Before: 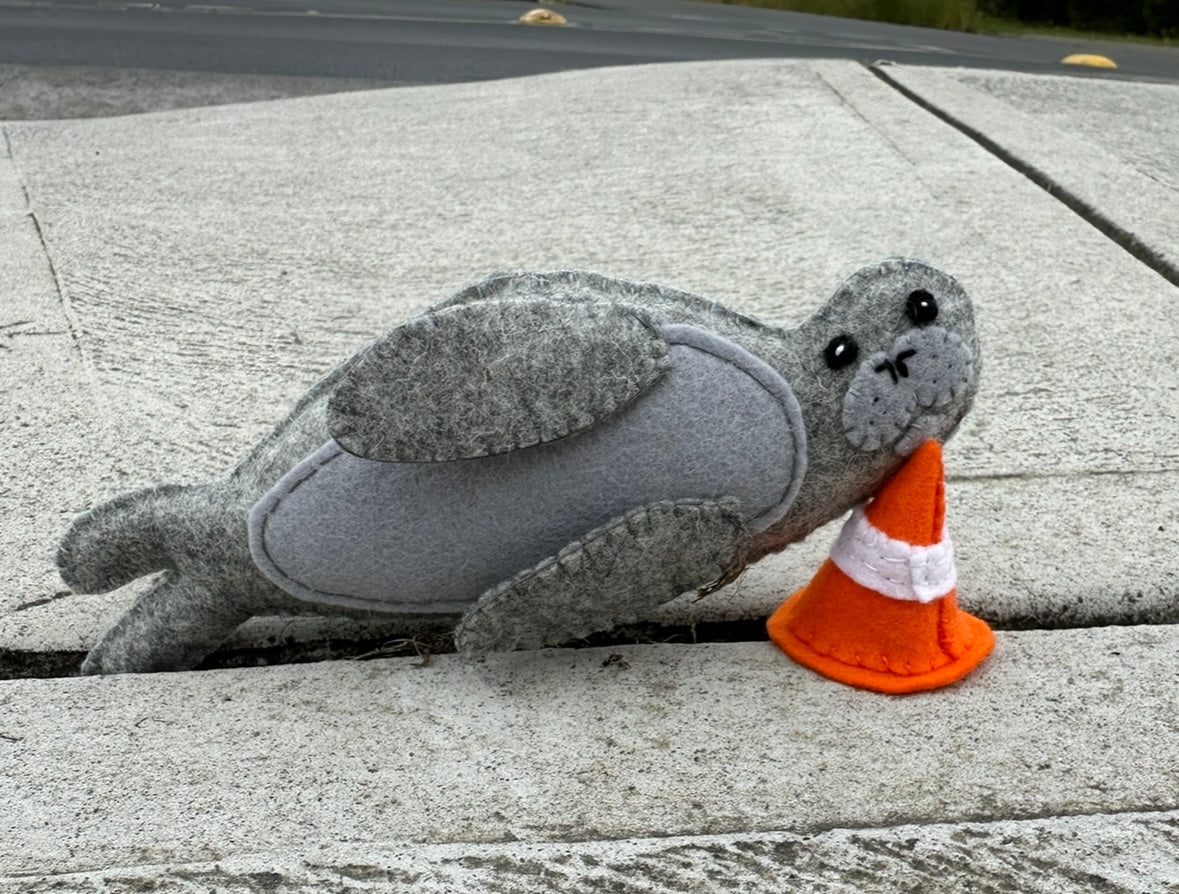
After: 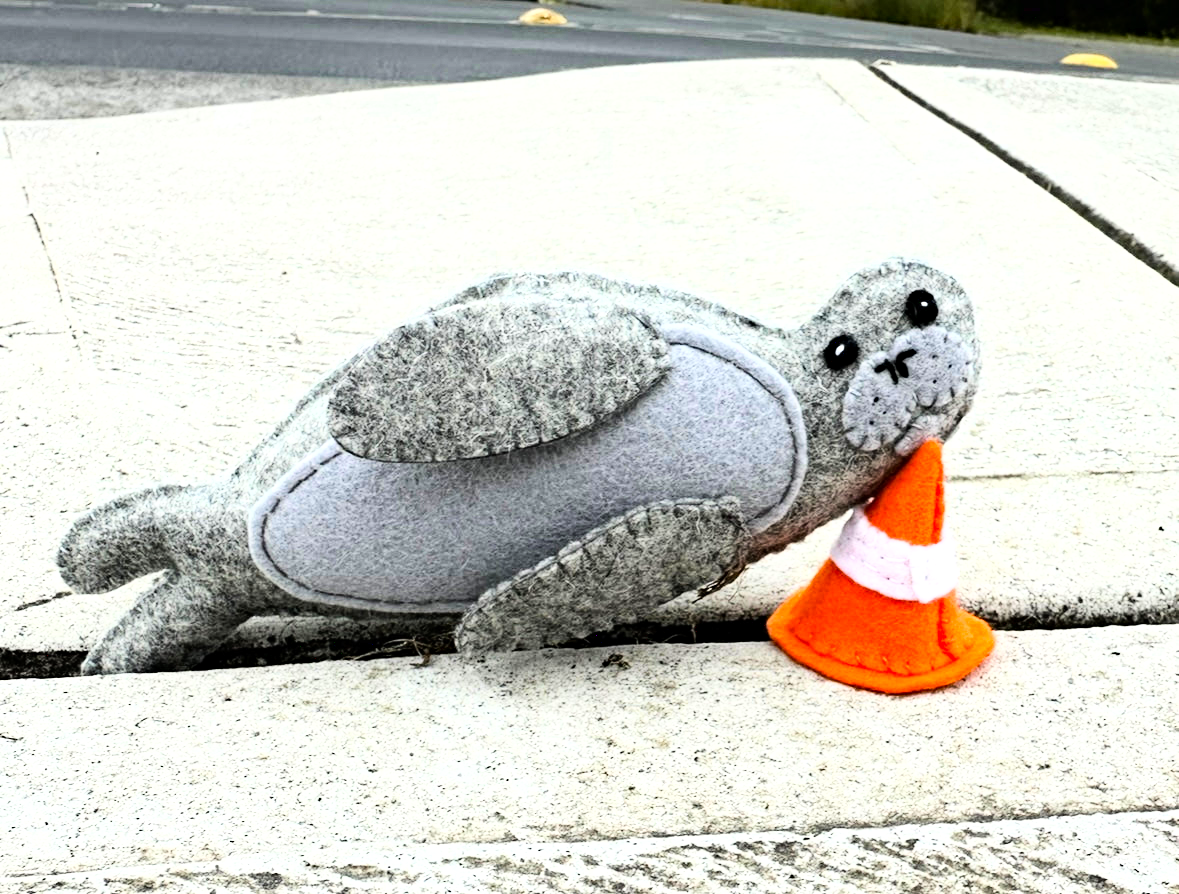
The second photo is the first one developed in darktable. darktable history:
exposure: exposure 0.293 EV, compensate highlight preservation false
haze removal: compatibility mode true, adaptive false
base curve: curves: ch0 [(0, 0) (0.007, 0.004) (0.027, 0.03) (0.046, 0.07) (0.207, 0.54) (0.442, 0.872) (0.673, 0.972) (1, 1)]
levels: levels [0, 0.492, 0.984]
